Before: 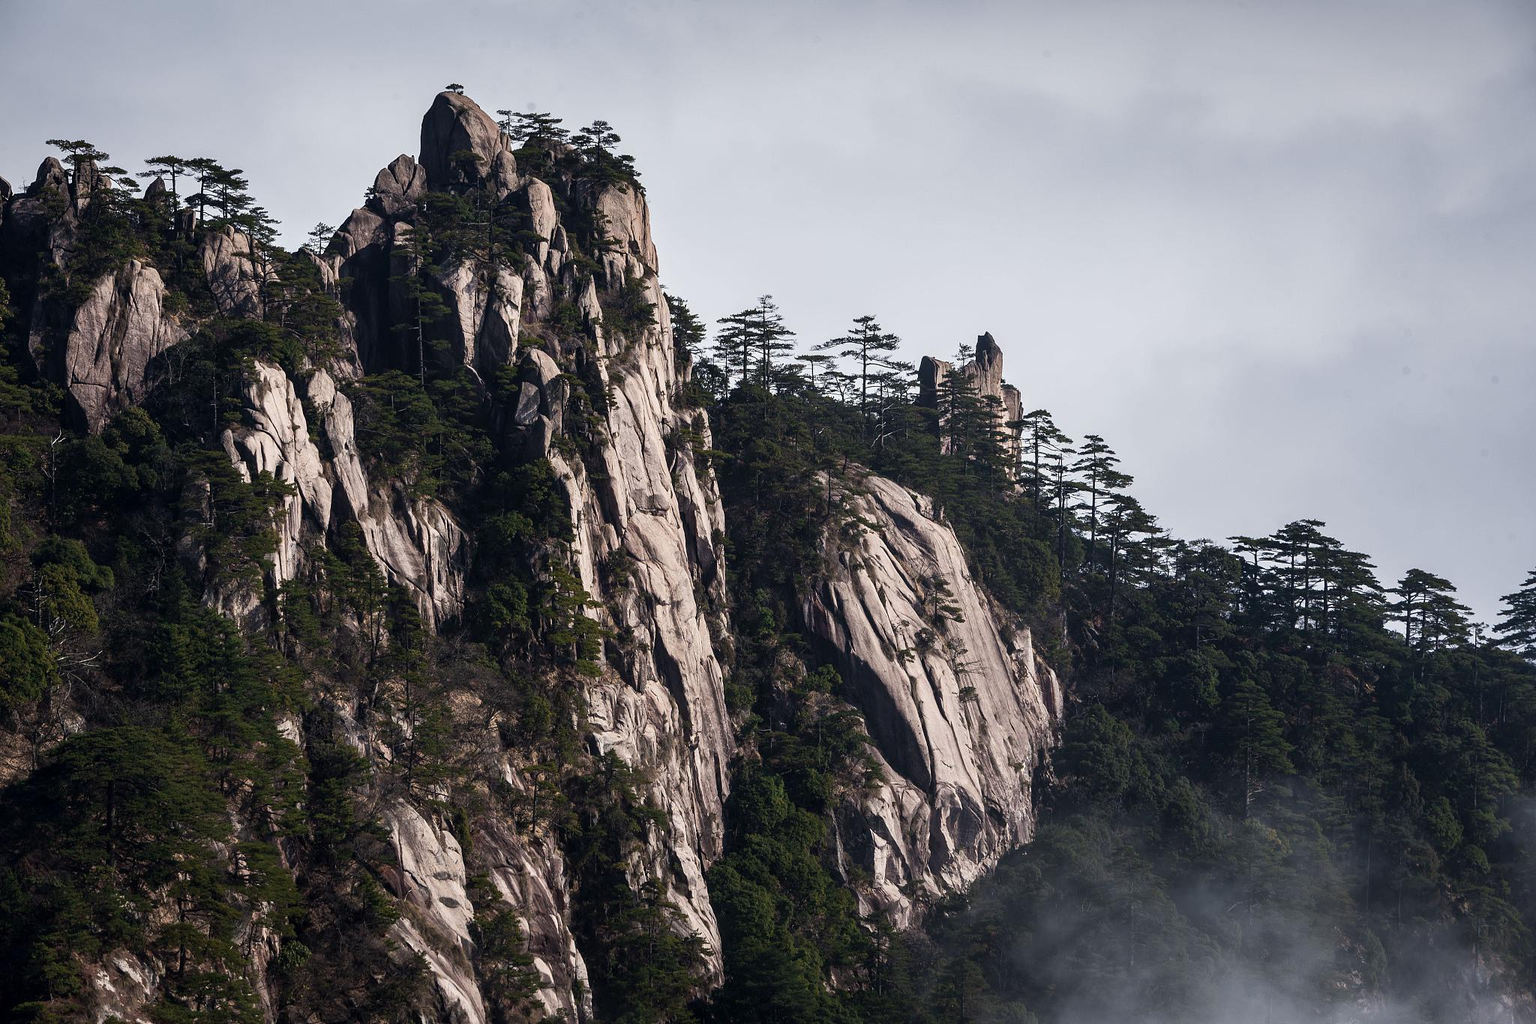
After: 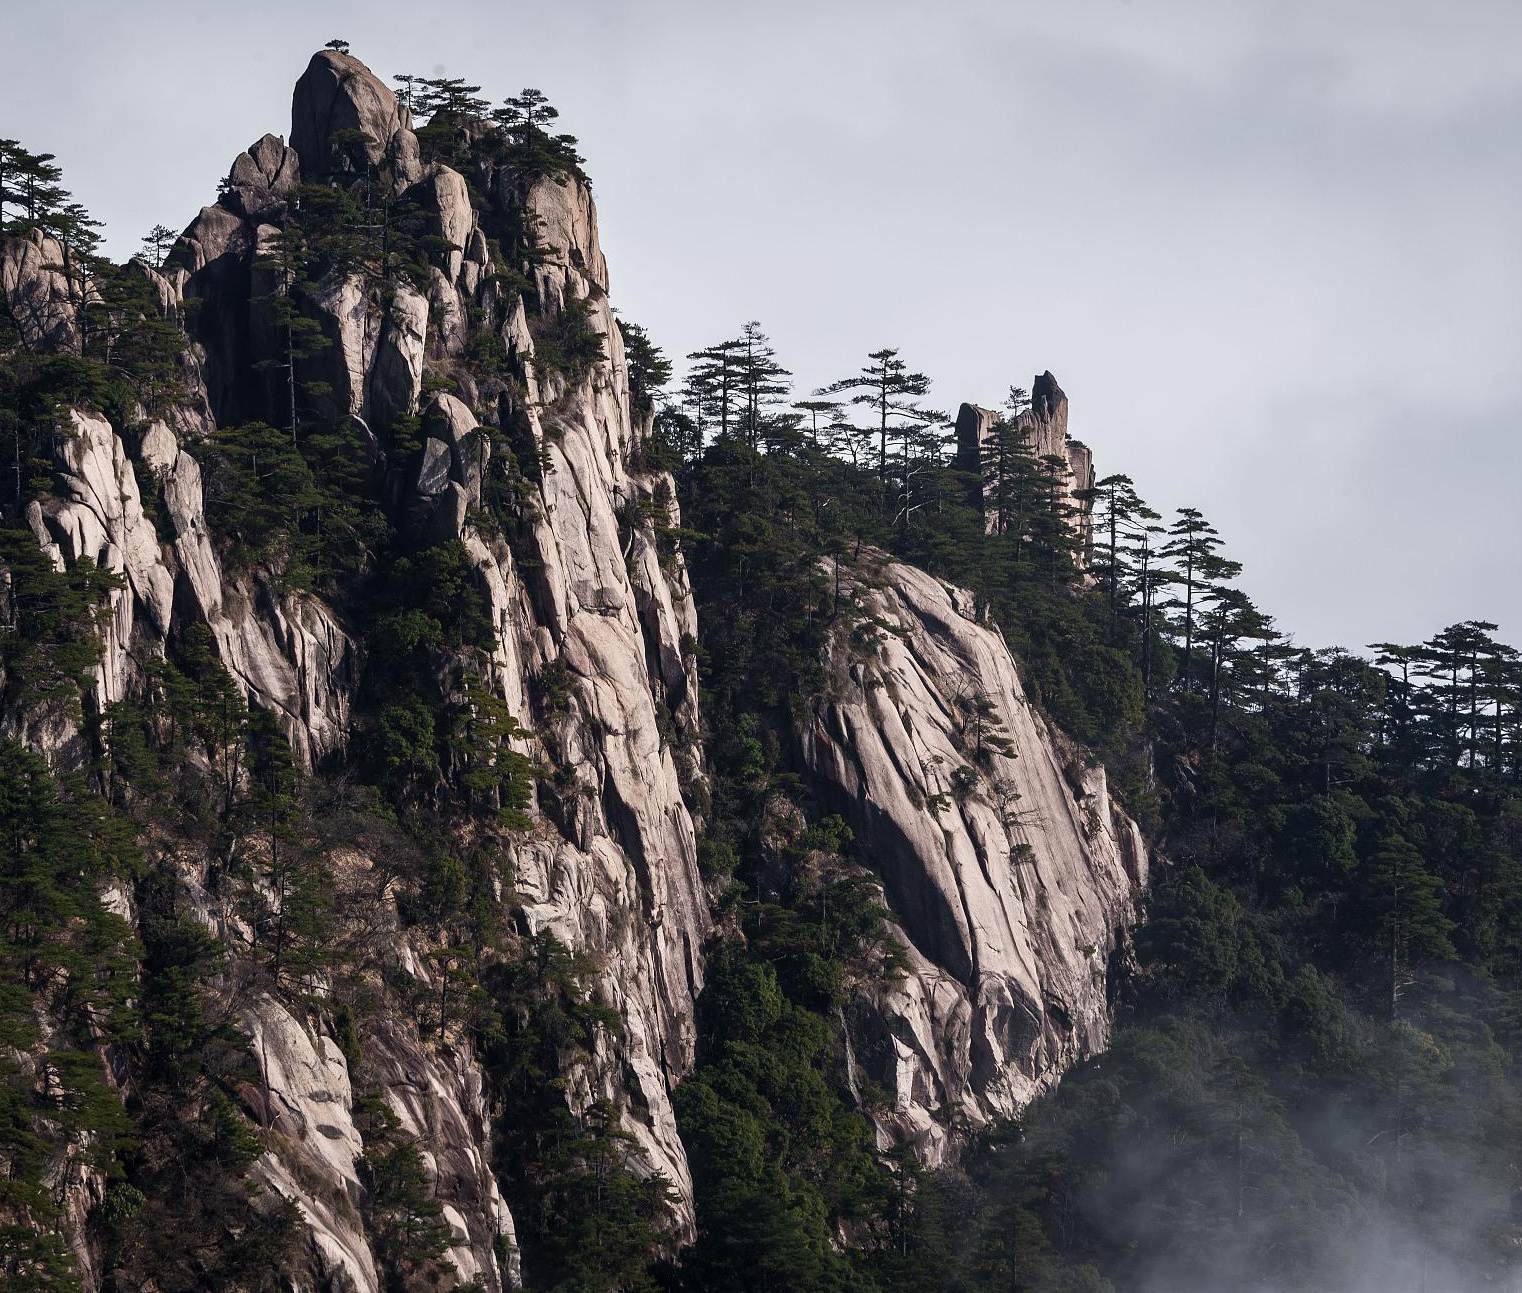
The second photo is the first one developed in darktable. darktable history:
crop and rotate: left 13.141%, top 5.295%, right 12.523%
